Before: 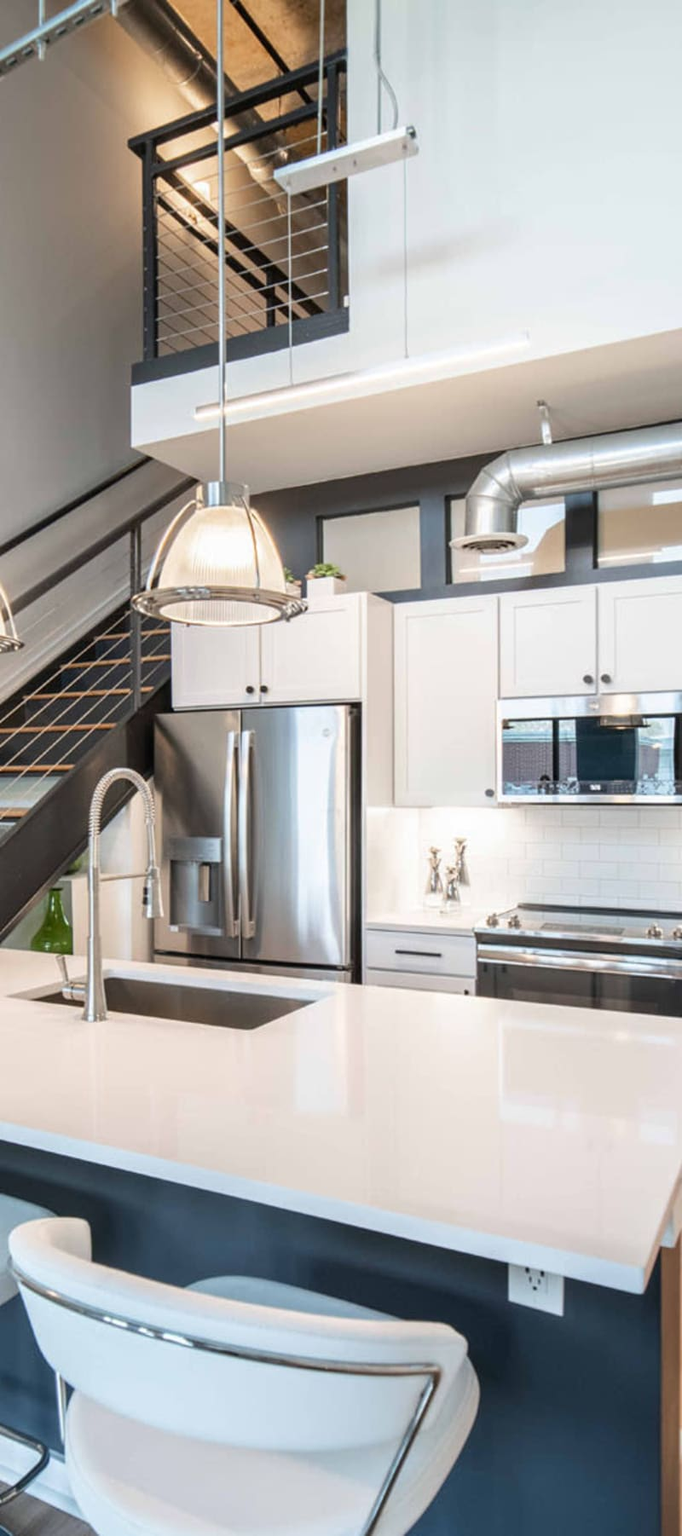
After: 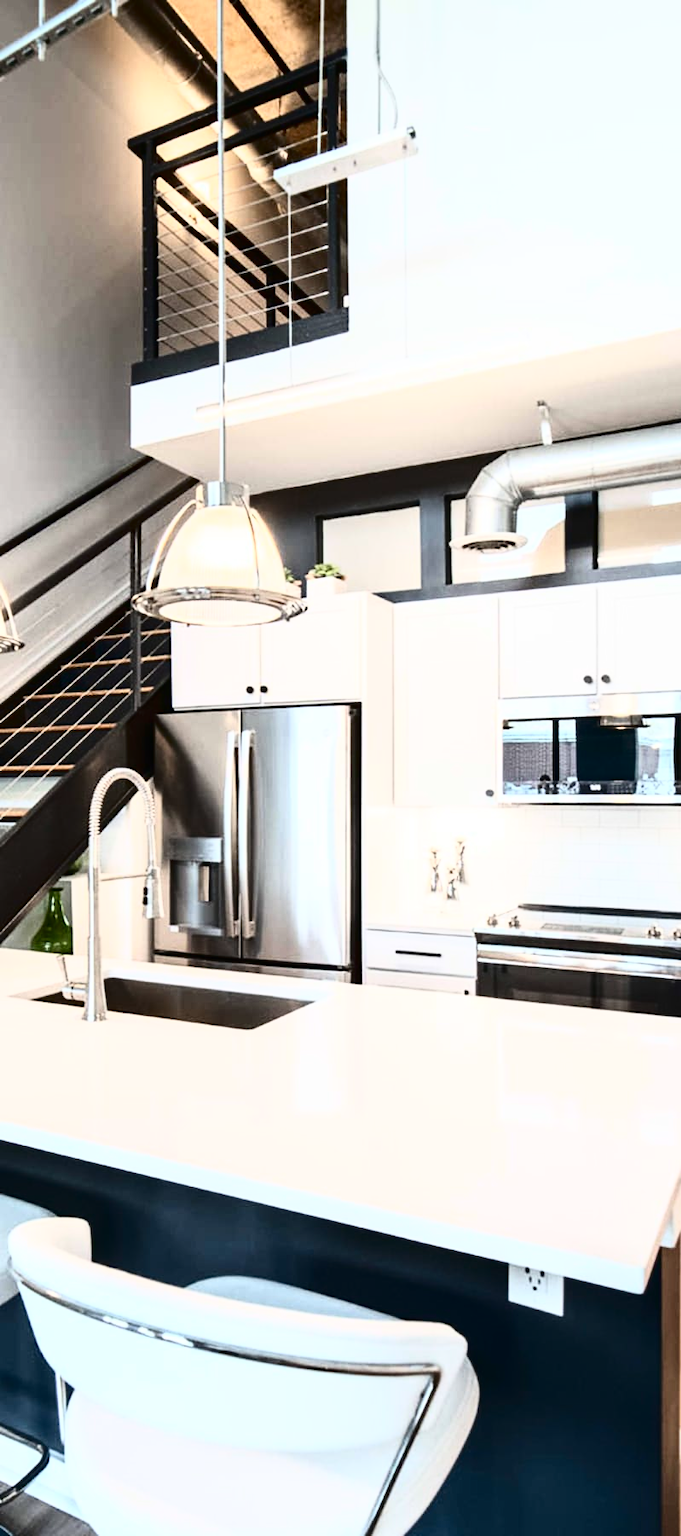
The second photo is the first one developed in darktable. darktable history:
tone curve: curves: ch0 [(0, 0) (0.003, 0.005) (0.011, 0.008) (0.025, 0.013) (0.044, 0.017) (0.069, 0.022) (0.1, 0.029) (0.136, 0.038) (0.177, 0.053) (0.224, 0.081) (0.277, 0.128) (0.335, 0.214) (0.399, 0.343) (0.468, 0.478) (0.543, 0.641) (0.623, 0.798) (0.709, 0.911) (0.801, 0.971) (0.898, 0.99) (1, 1)], color space Lab, independent channels, preserve colors none
